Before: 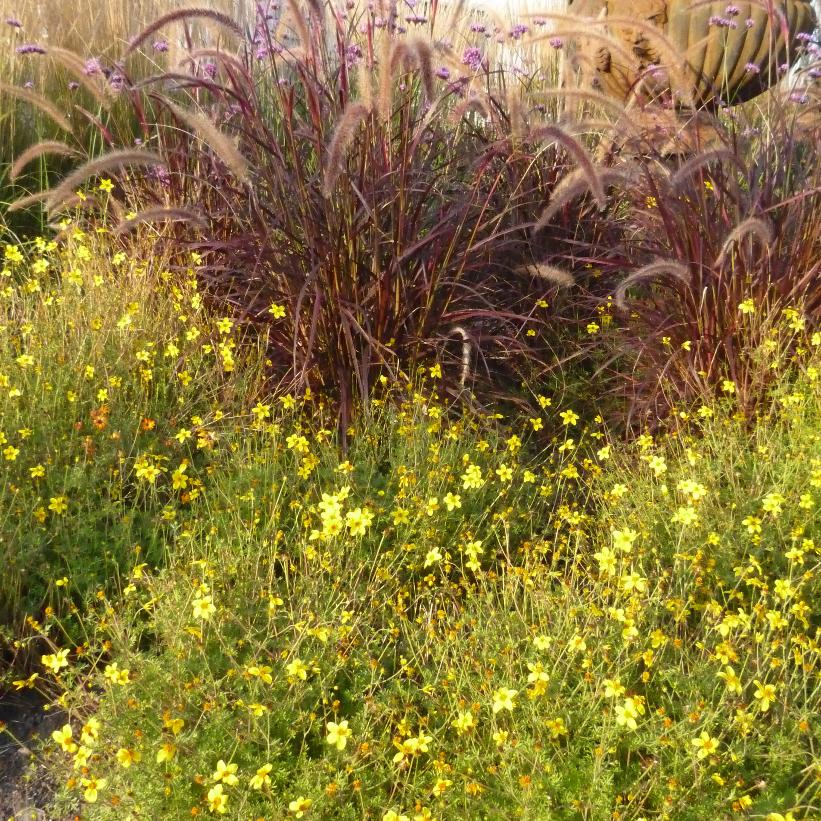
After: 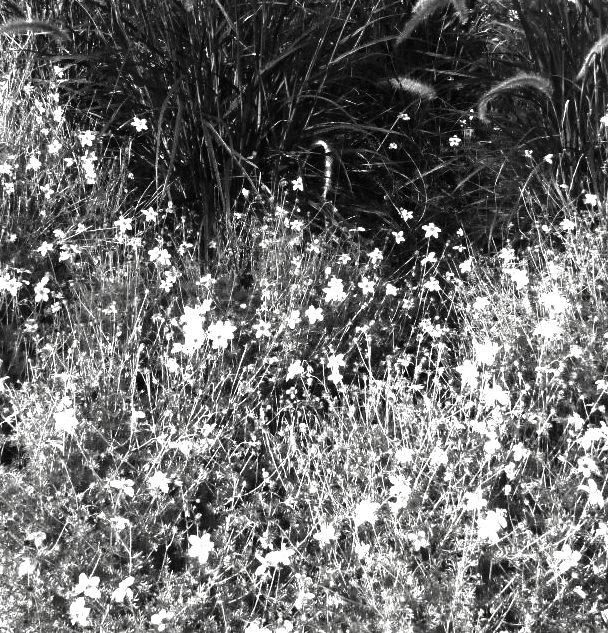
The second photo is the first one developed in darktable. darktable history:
exposure: black level correction 0, exposure 1.095 EV, compensate highlight preservation false
crop: left 16.84%, top 22.887%, right 9.01%
contrast brightness saturation: contrast -0.028, brightness -0.586, saturation -0.996
